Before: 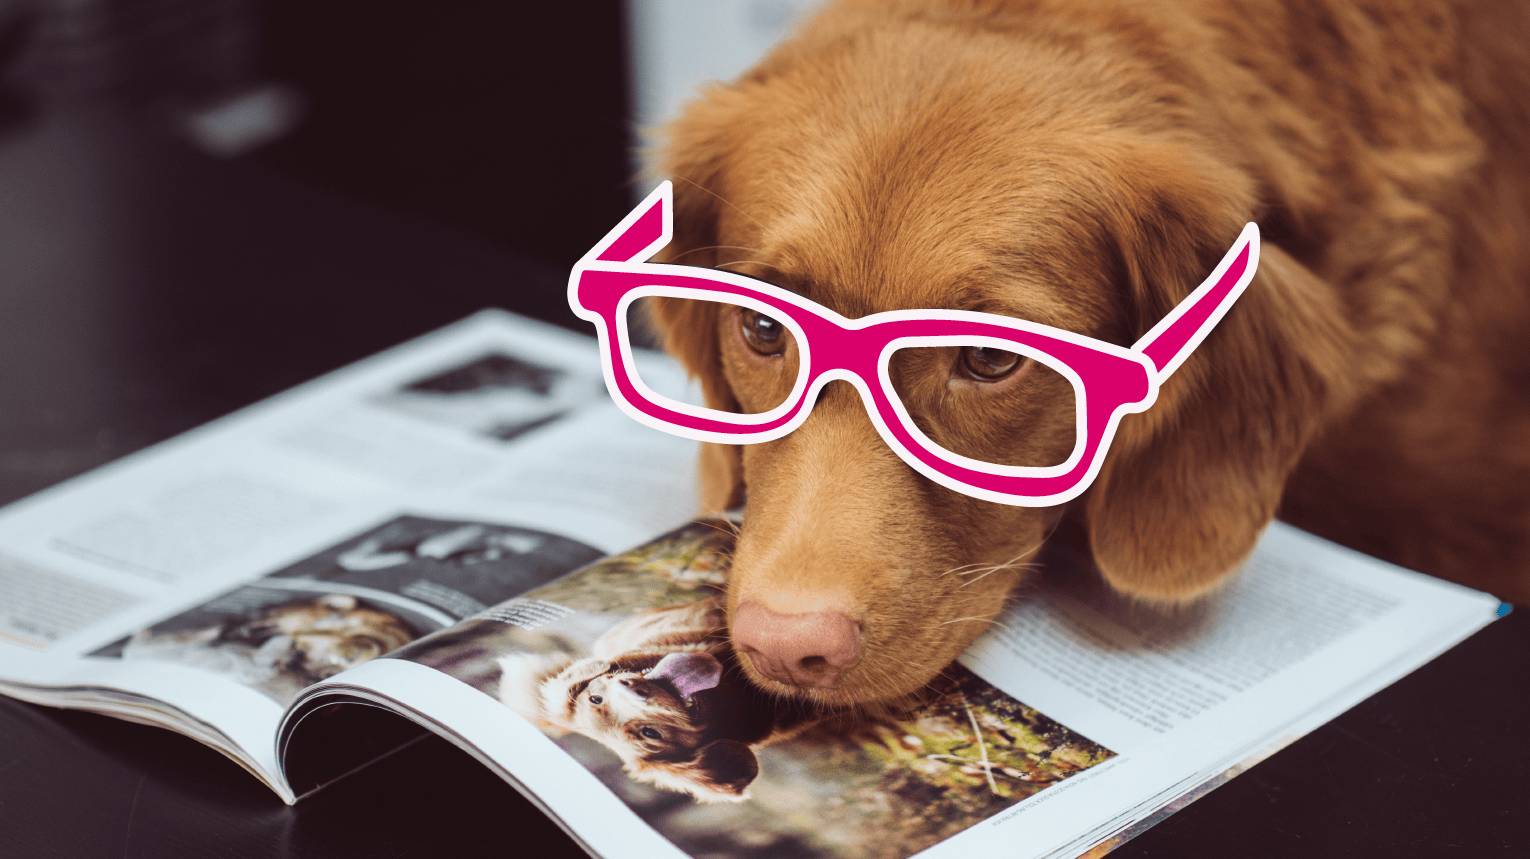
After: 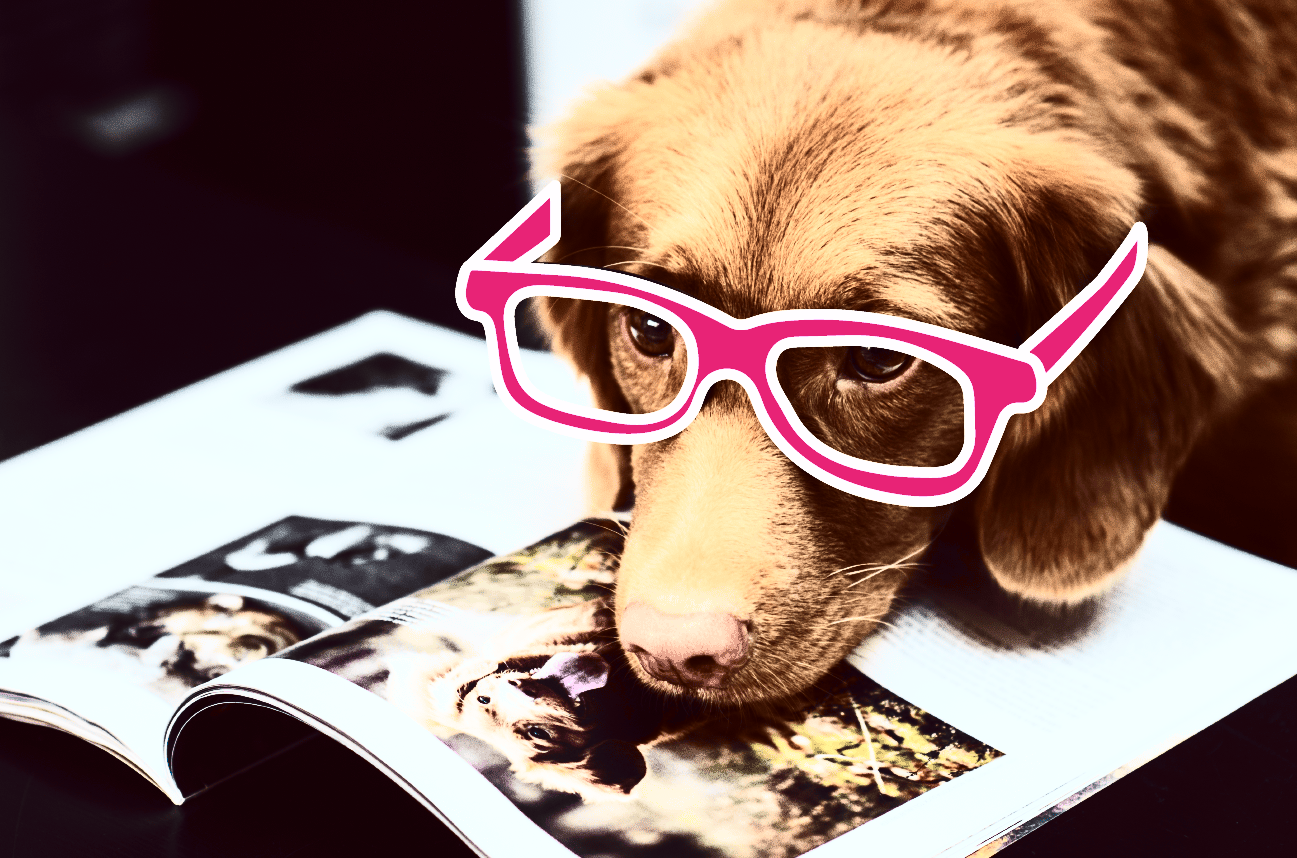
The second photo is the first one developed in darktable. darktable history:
crop: left 7.342%, right 7.83%
contrast brightness saturation: contrast 0.936, brightness 0.204
